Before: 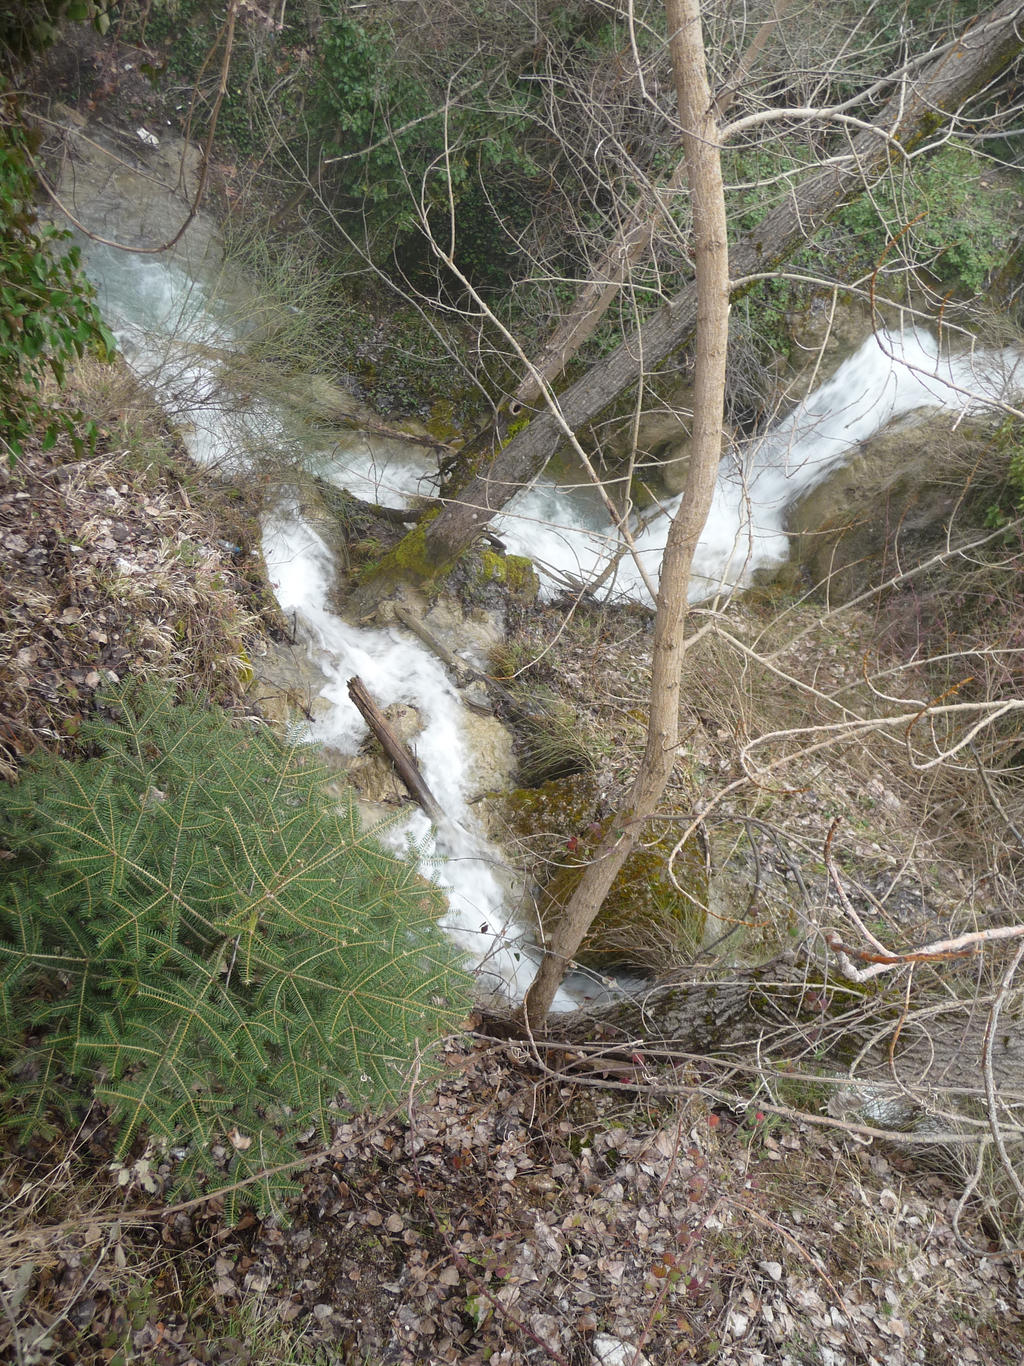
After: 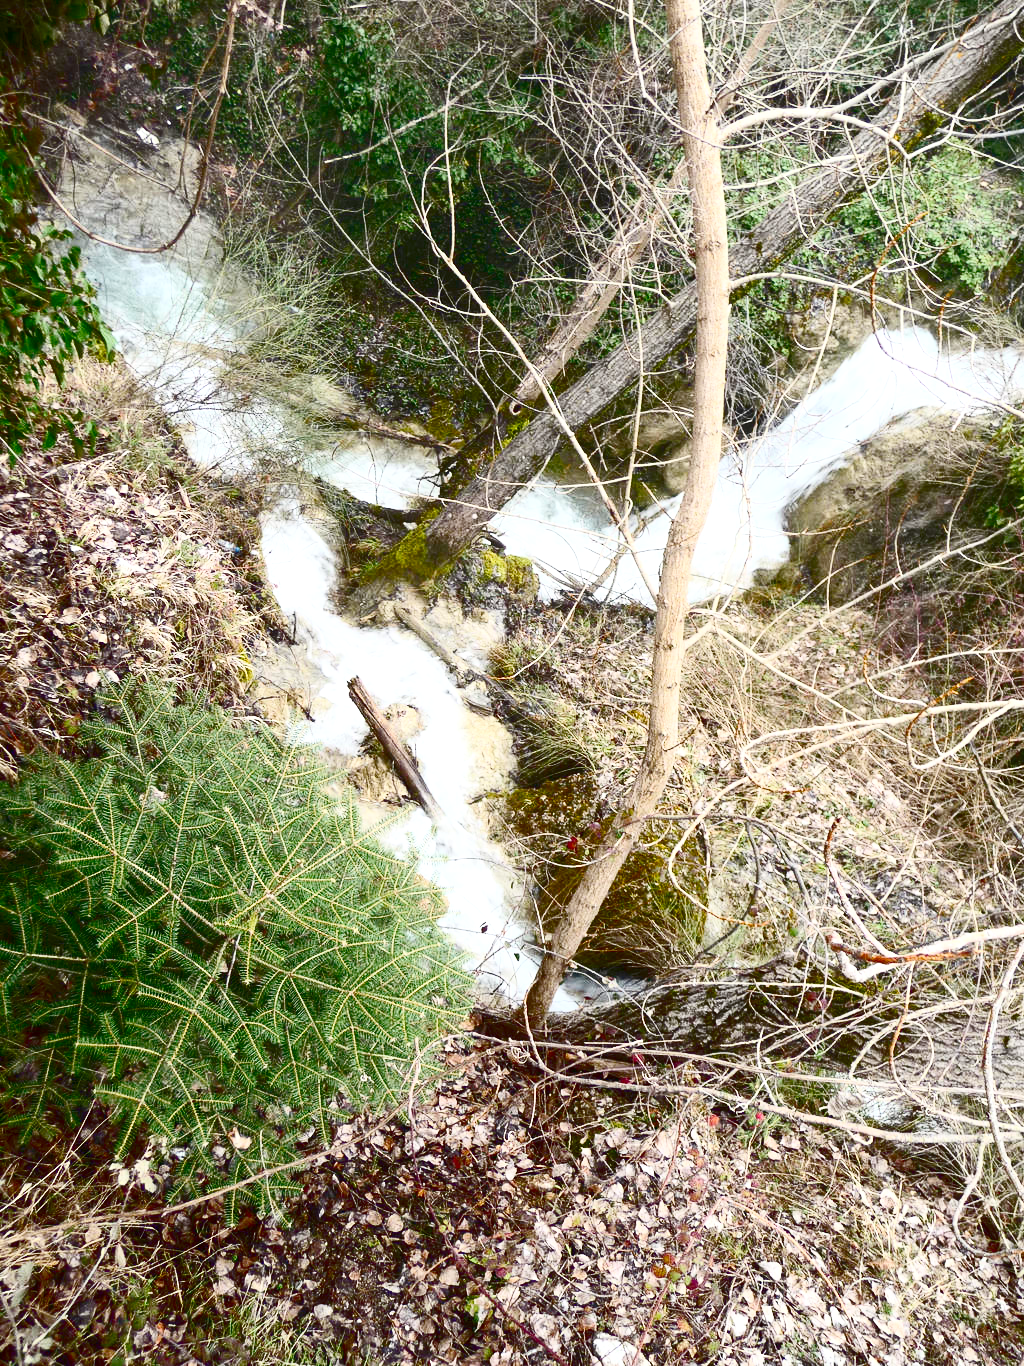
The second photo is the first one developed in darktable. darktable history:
contrast brightness saturation: contrast 0.512, saturation -0.092
levels: levels [0, 0.43, 0.984]
color balance rgb: perceptual saturation grading › global saturation 20%, perceptual saturation grading › highlights -25.387%, perceptual saturation grading › shadows 49.387%, perceptual brilliance grading › highlights 7.739%, perceptual brilliance grading › mid-tones 4.332%, perceptual brilliance grading › shadows 1.515%, global vibrance 9.85%
